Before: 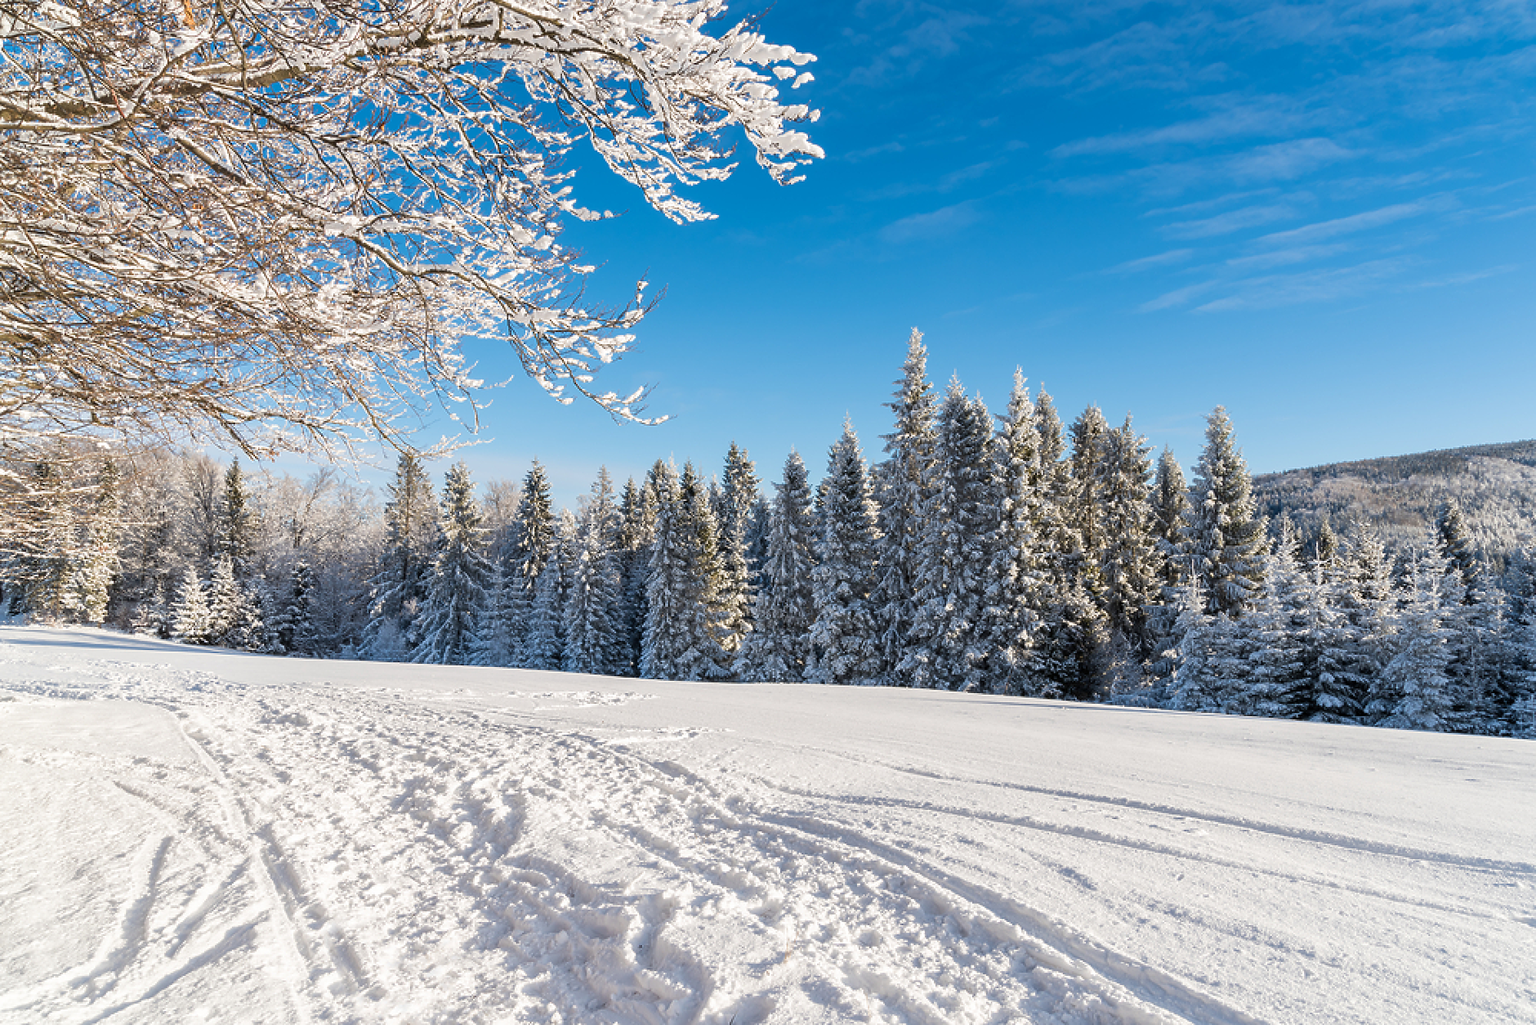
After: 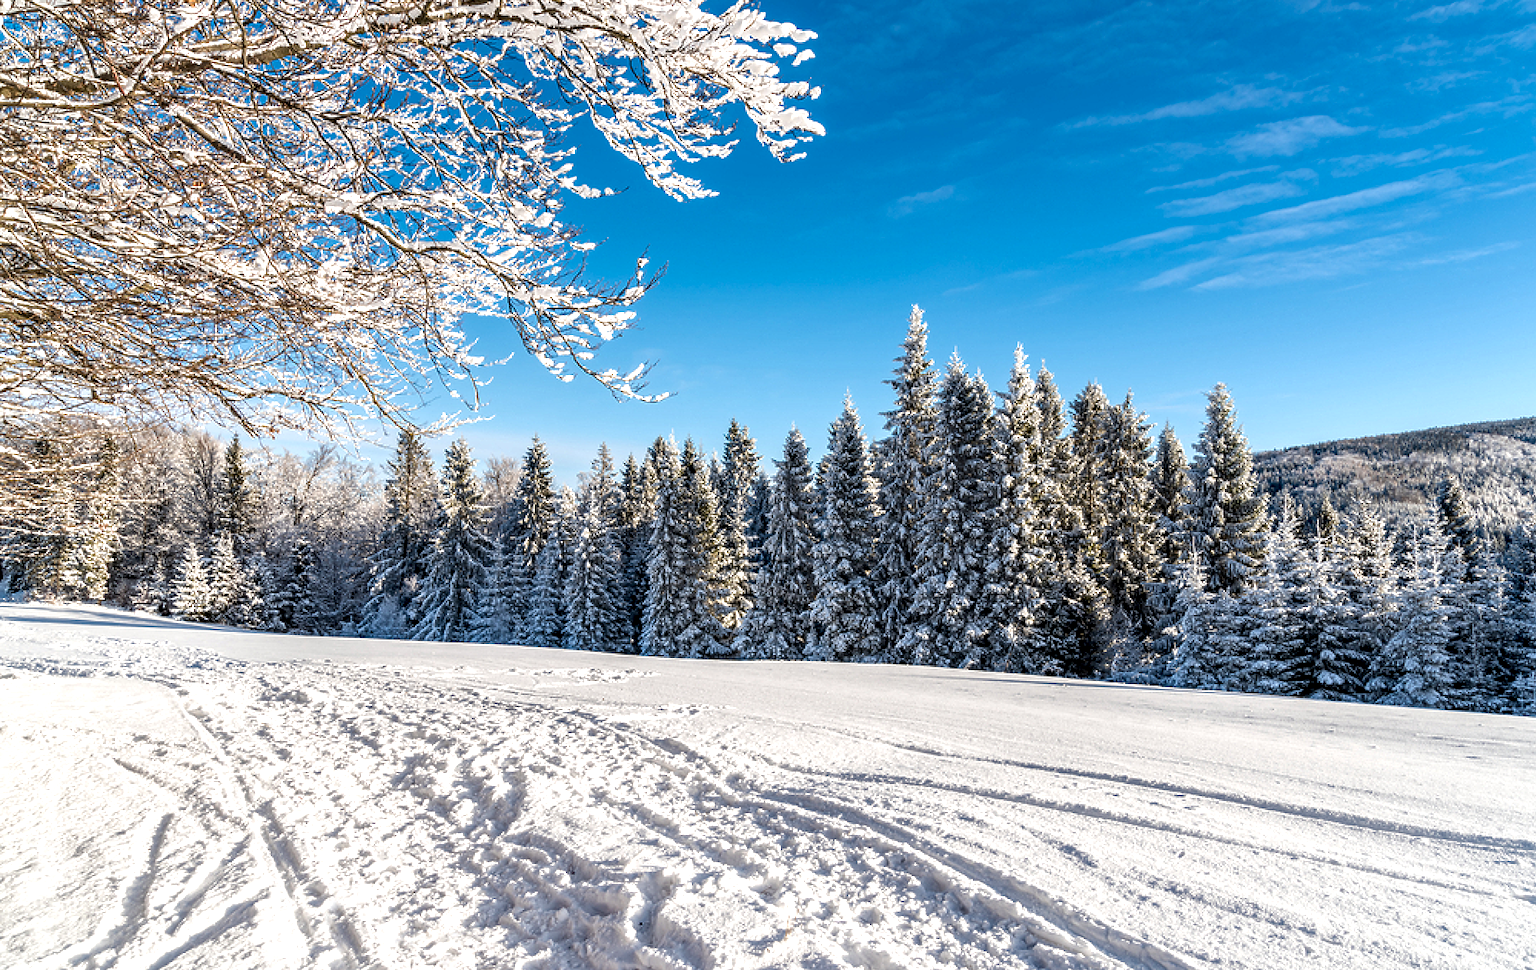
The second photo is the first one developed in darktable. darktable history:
local contrast: detail 160%
haze removal: compatibility mode true, adaptive false
crop and rotate: top 2.249%, bottom 3.069%
exposure: exposure 0.202 EV, compensate exposure bias true, compensate highlight preservation false
